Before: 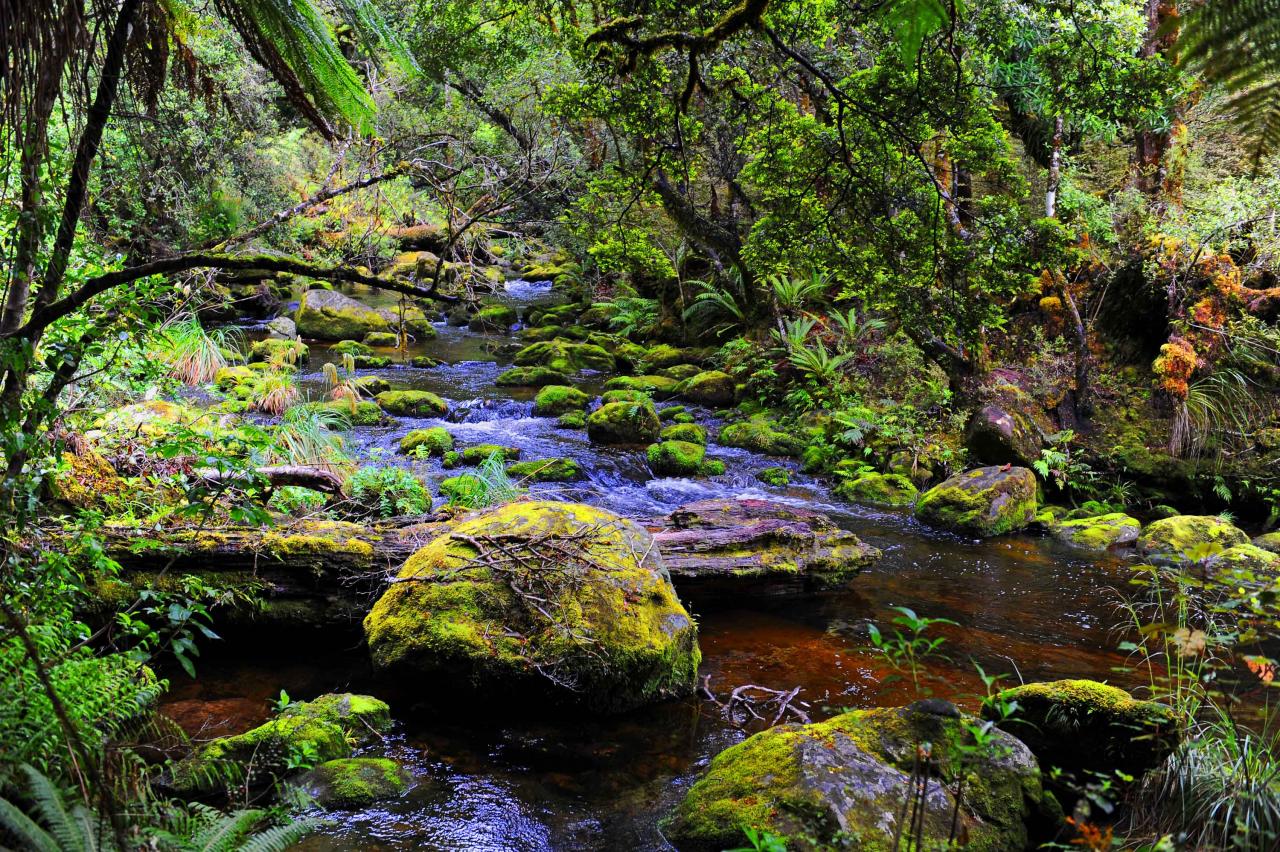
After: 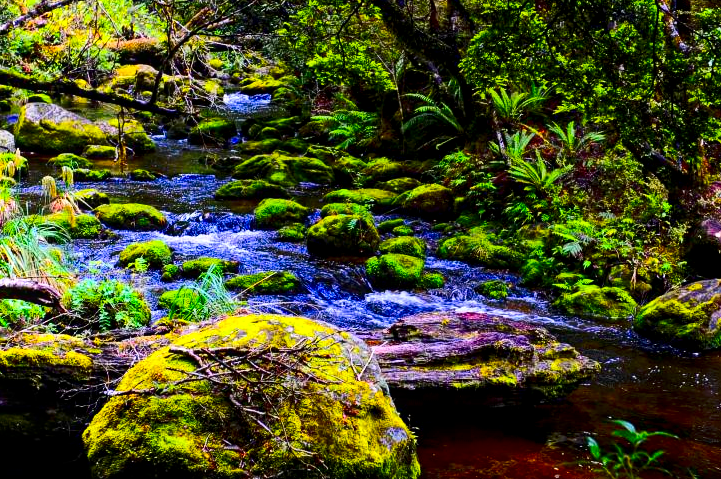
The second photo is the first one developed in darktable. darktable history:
local contrast: highlights 98%, shadows 84%, detail 160%, midtone range 0.2
color balance rgb: power › hue 63.08°, linear chroma grading › global chroma -0.5%, perceptual saturation grading › global saturation 42.378%
crop and rotate: left 21.975%, top 21.994%, right 21.657%, bottom 21.728%
contrast brightness saturation: contrast 0.324, brightness -0.082, saturation 0.168
